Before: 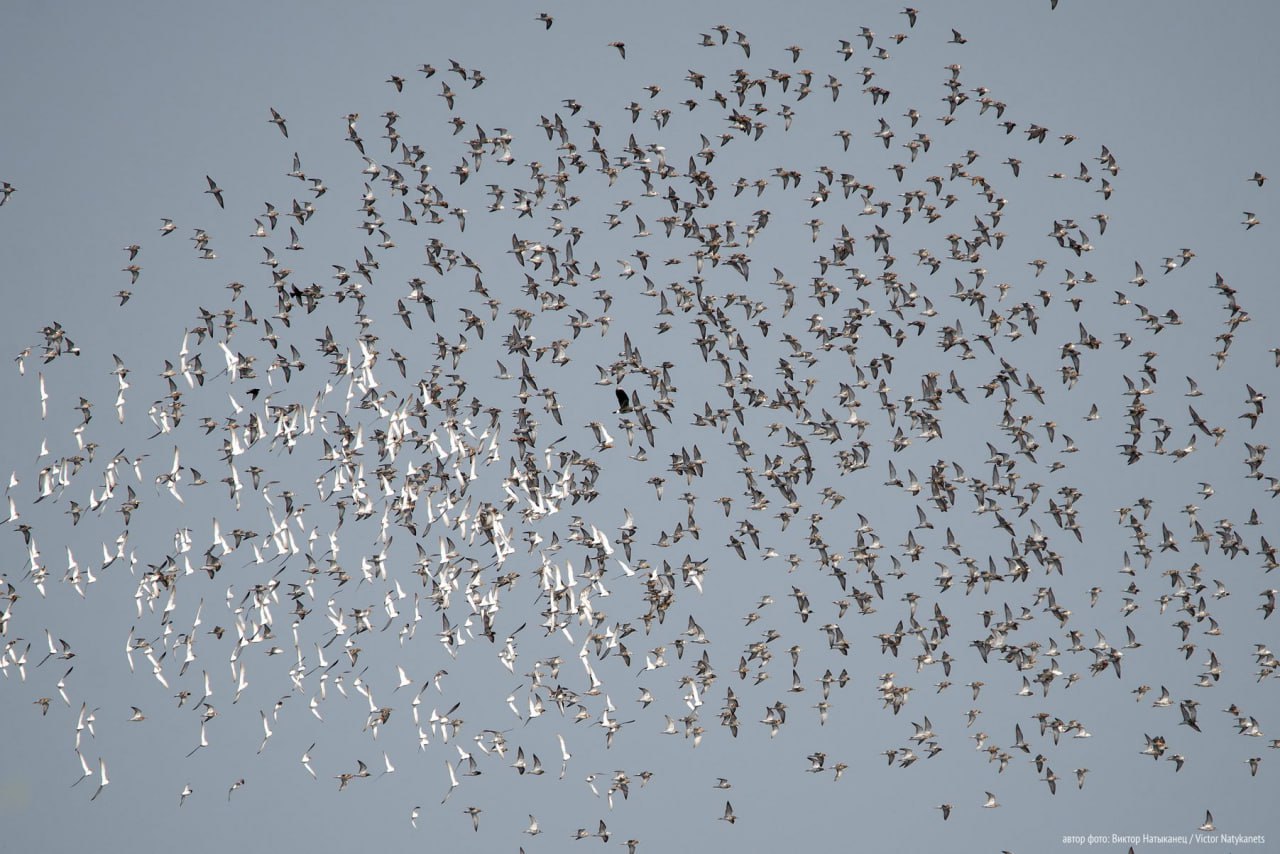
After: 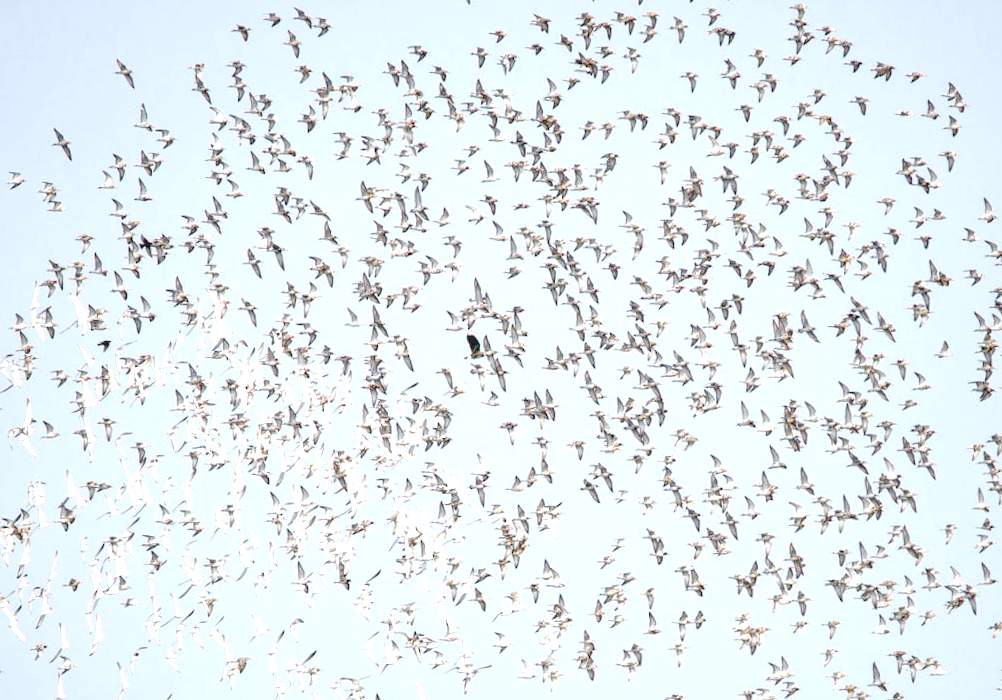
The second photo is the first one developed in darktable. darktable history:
base curve: curves: ch0 [(0, 0) (0.158, 0.273) (0.879, 0.895) (1, 1)], preserve colors none
crop: left 11.225%, top 5.381%, right 9.565%, bottom 10.314%
local contrast: on, module defaults
rotate and perspective: rotation -1°, crop left 0.011, crop right 0.989, crop top 0.025, crop bottom 0.975
exposure: black level correction 0, exposure 1.45 EV, compensate exposure bias true, compensate highlight preservation false
color balance rgb: perceptual saturation grading › global saturation 10%, global vibrance 10%
